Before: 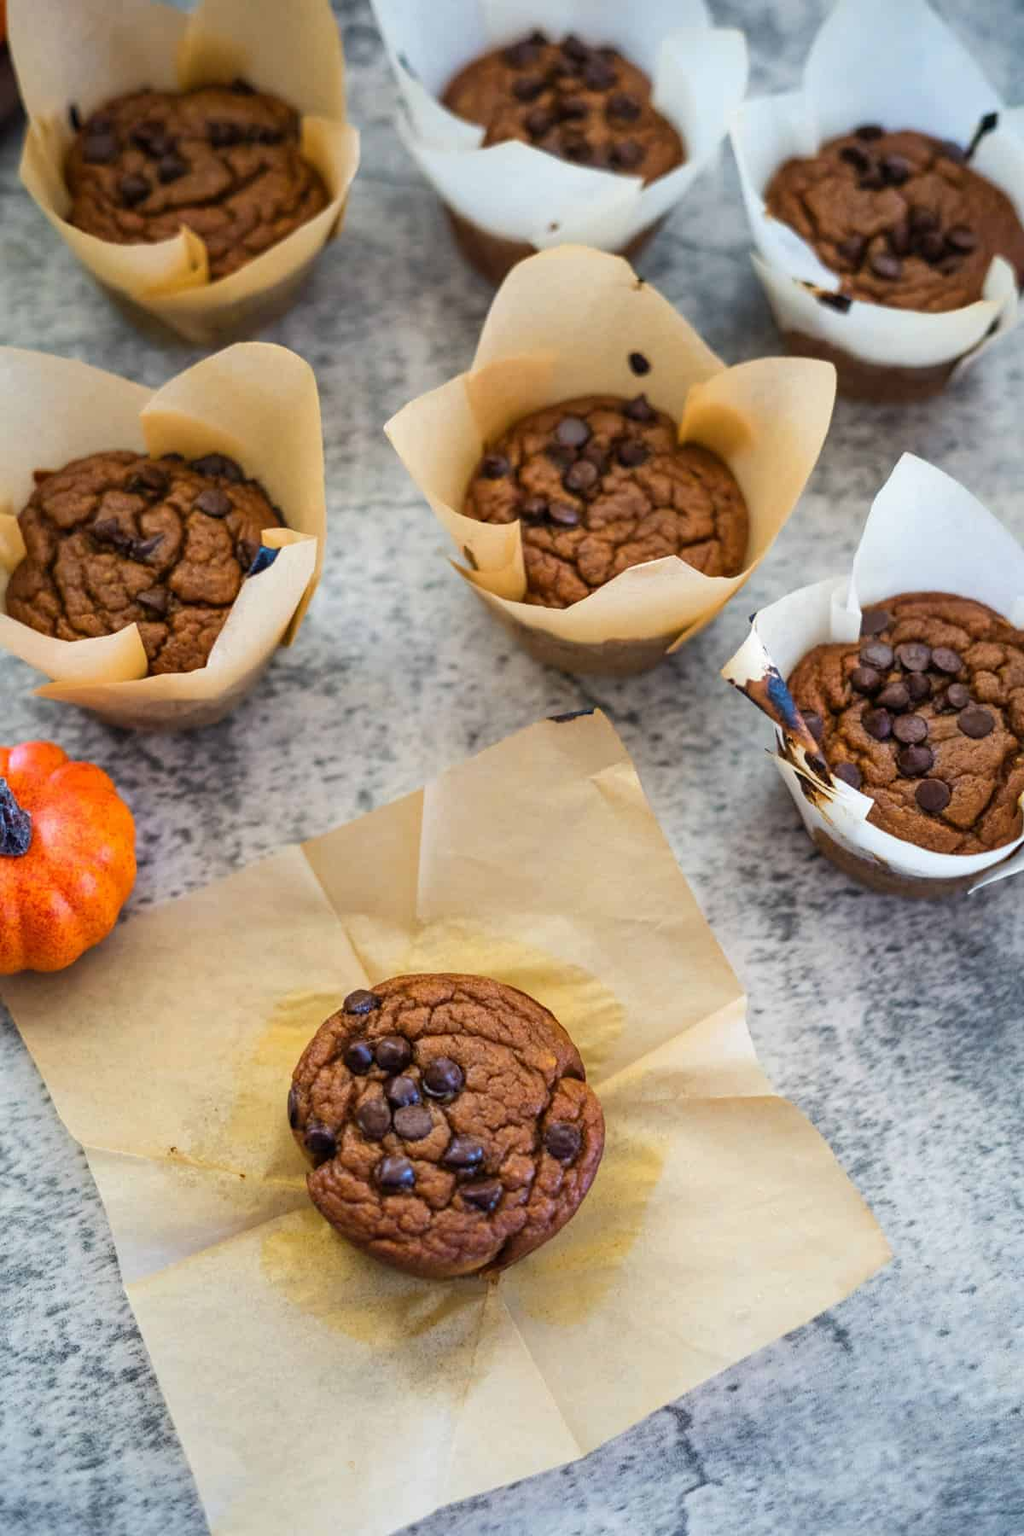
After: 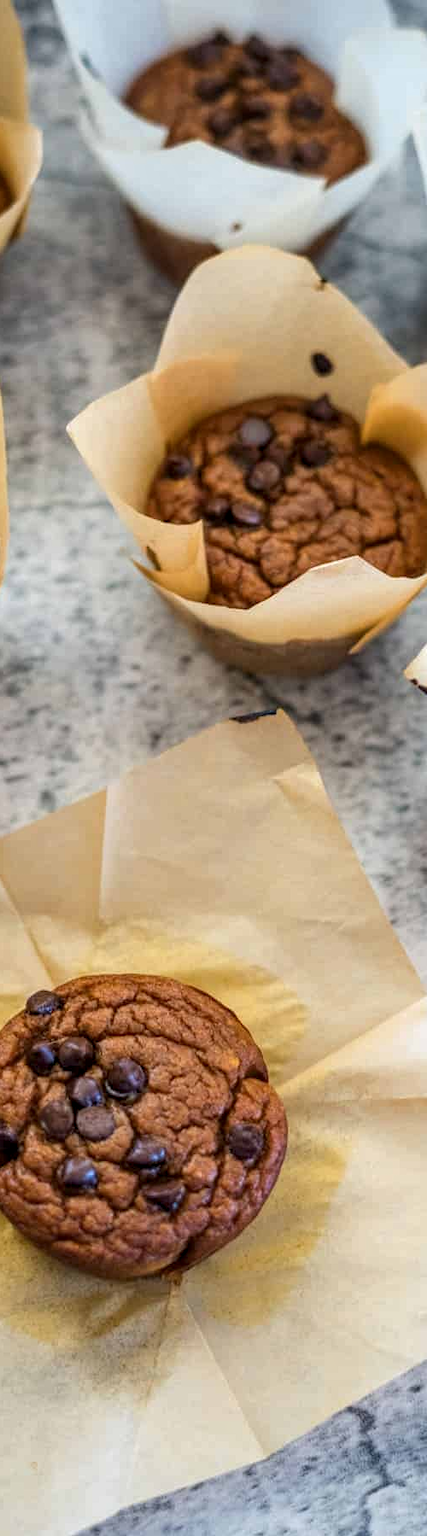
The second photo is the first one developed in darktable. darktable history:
local contrast: on, module defaults
crop: left 31.003%, right 27.179%
